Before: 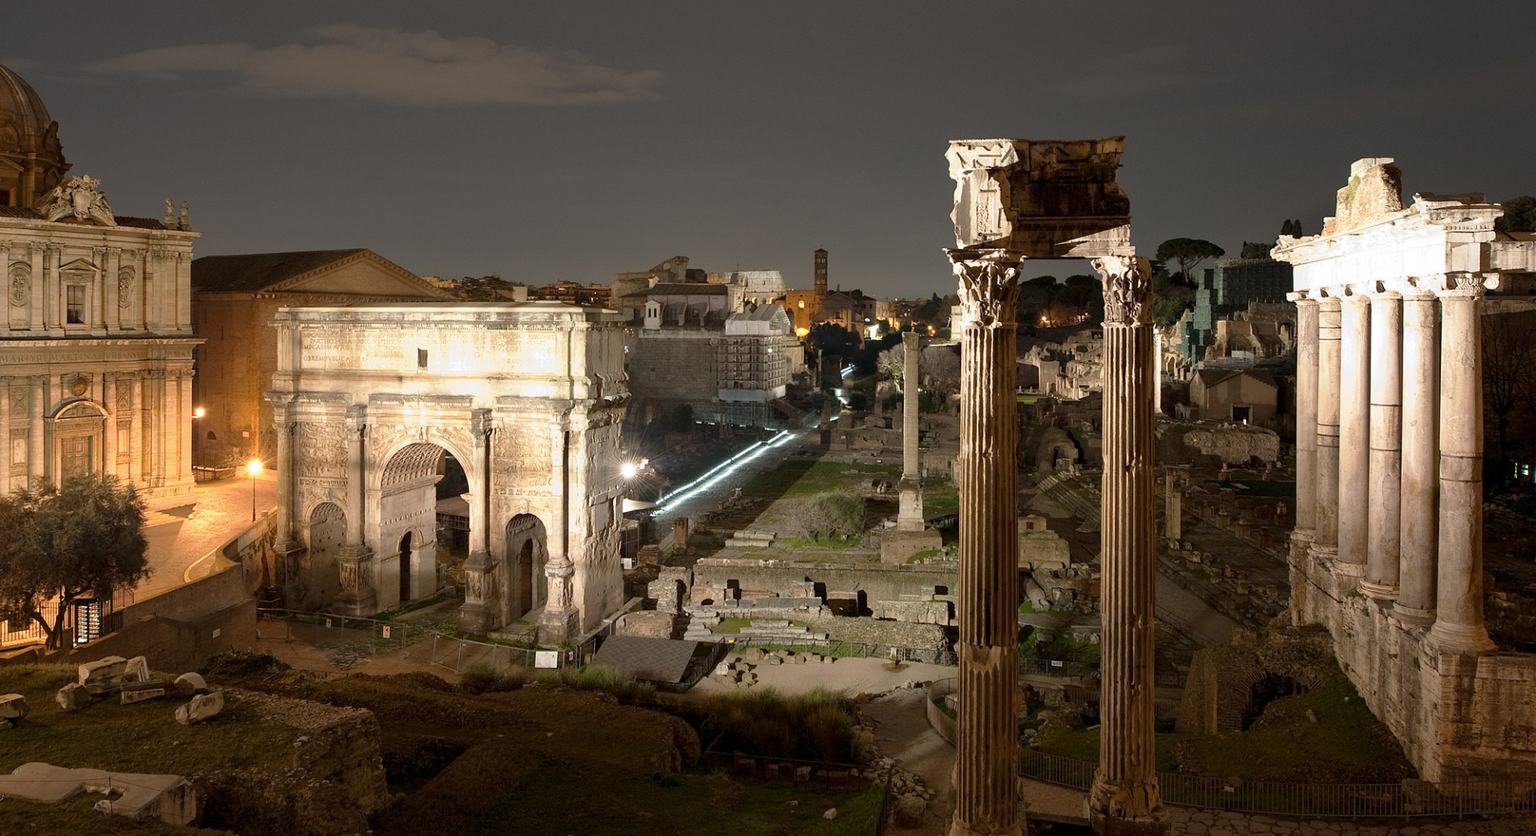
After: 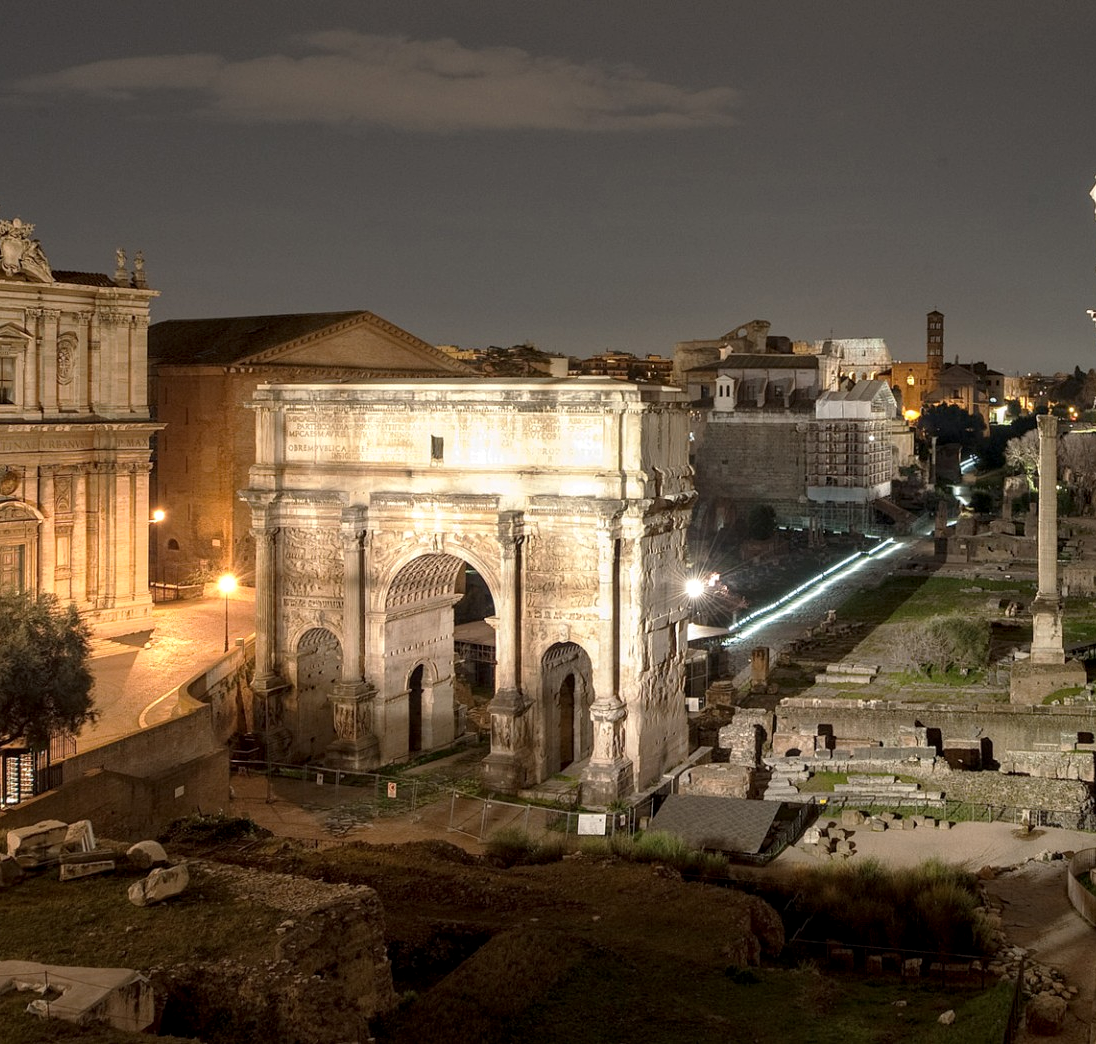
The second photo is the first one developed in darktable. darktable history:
crop: left 4.749%, right 38.14%
local contrast: detail 130%
